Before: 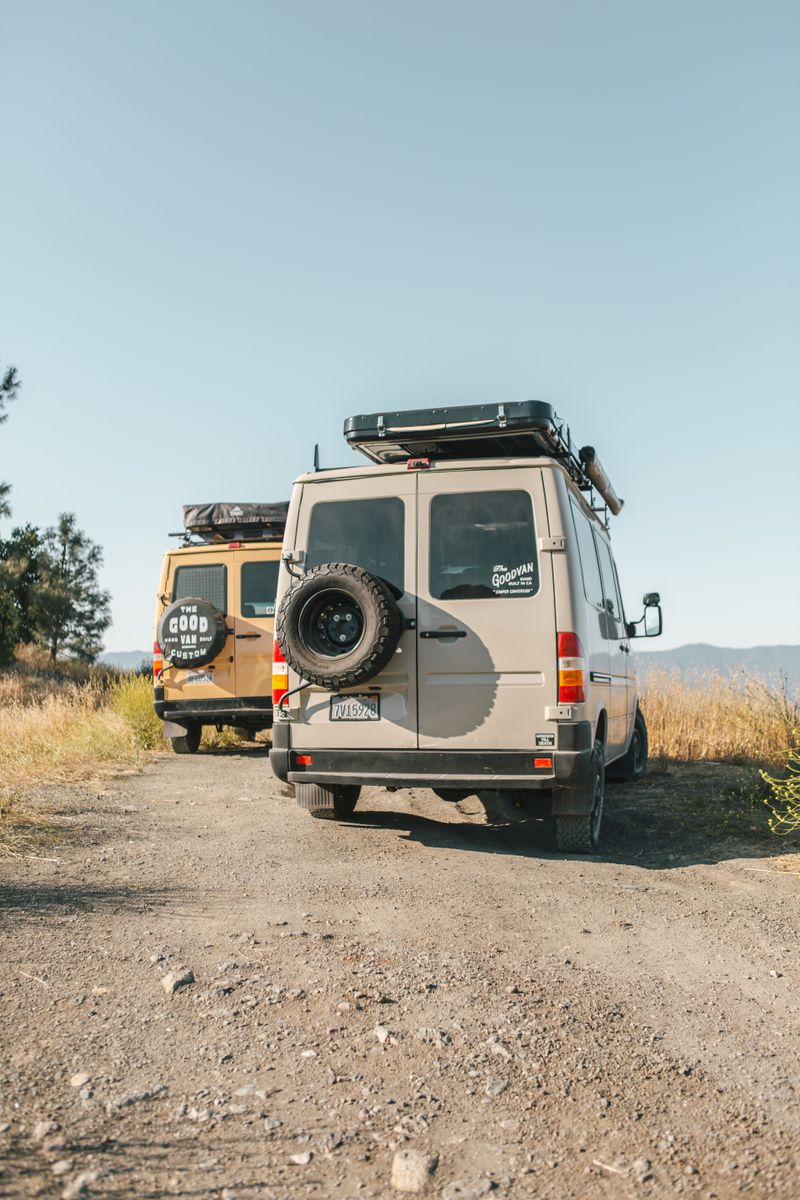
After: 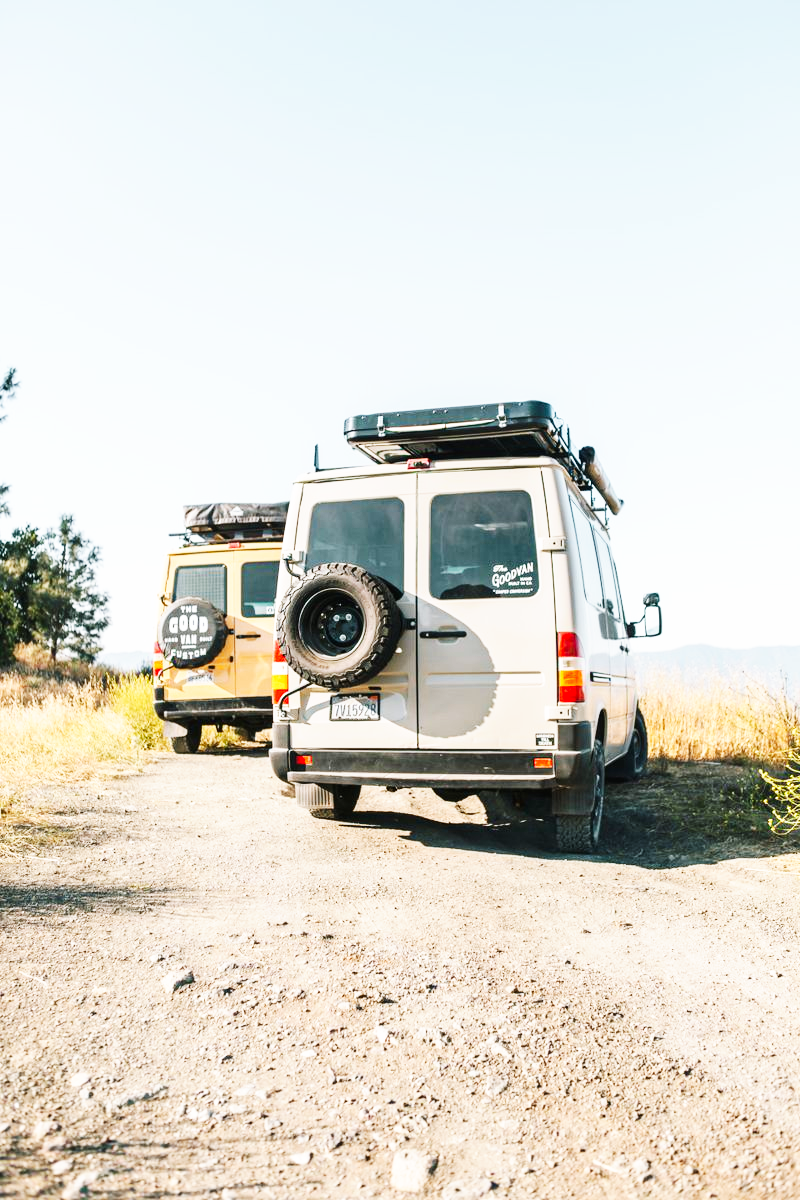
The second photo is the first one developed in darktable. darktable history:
white balance: red 1.004, blue 1.024
base curve: curves: ch0 [(0, 0) (0.007, 0.004) (0.027, 0.03) (0.046, 0.07) (0.207, 0.54) (0.442, 0.872) (0.673, 0.972) (1, 1)], preserve colors none
